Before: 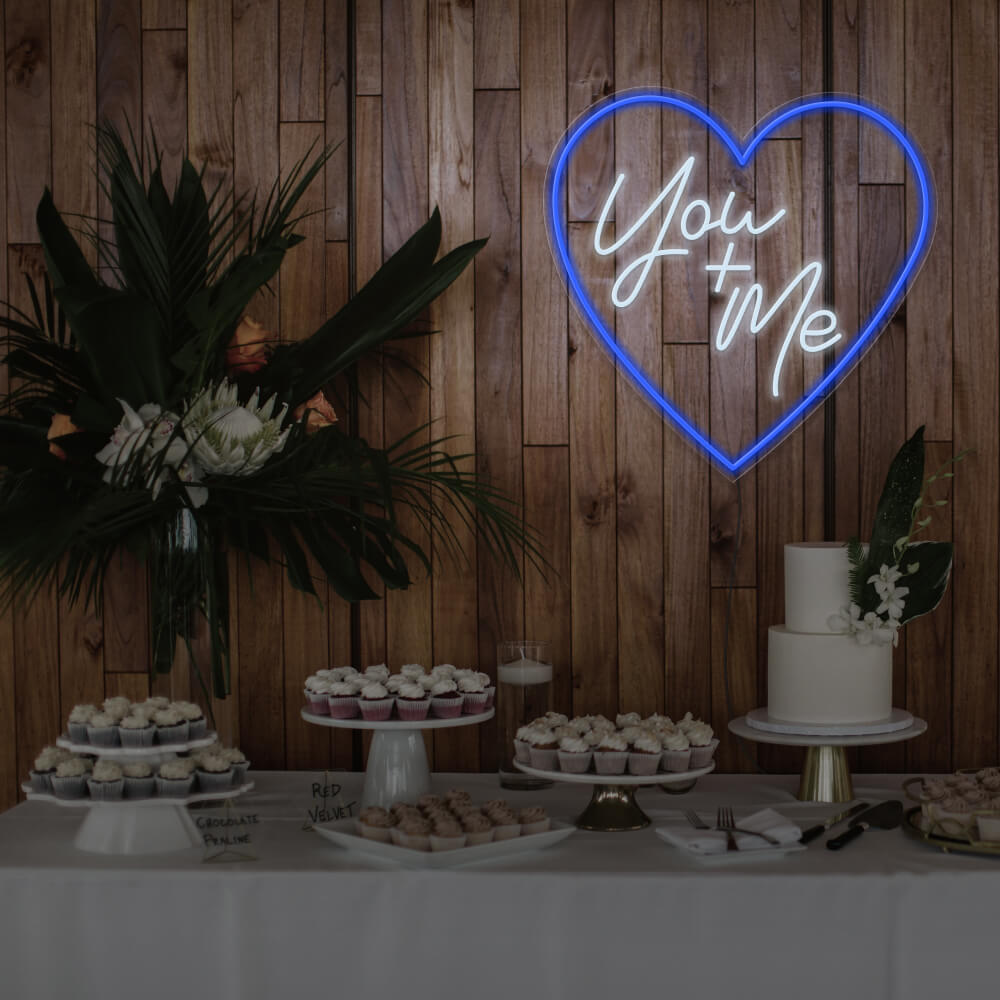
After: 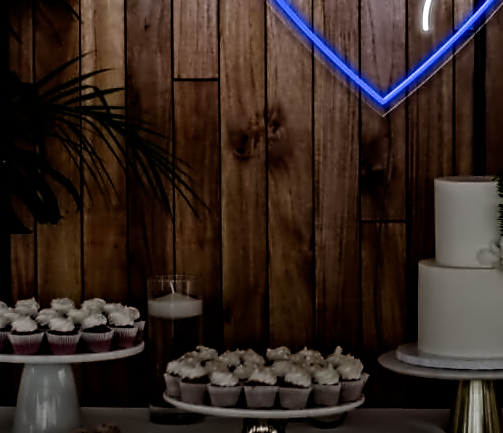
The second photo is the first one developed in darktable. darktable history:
crop: left 35.03%, top 36.625%, right 14.663%, bottom 20.057%
exposure: exposure 0.127 EV, compensate highlight preservation false
contrast equalizer: octaves 7, y [[0.5, 0.542, 0.583, 0.625, 0.667, 0.708], [0.5 ×6], [0.5 ×6], [0, 0.033, 0.067, 0.1, 0.133, 0.167], [0, 0.05, 0.1, 0.15, 0.2, 0.25]]
filmic rgb: black relative exposure -8.7 EV, white relative exposure 2.7 EV, threshold 3 EV, target black luminance 0%, hardness 6.25, latitude 75%, contrast 1.325, highlights saturation mix -5%, preserve chrominance no, color science v5 (2021), iterations of high-quality reconstruction 0, enable highlight reconstruction true
